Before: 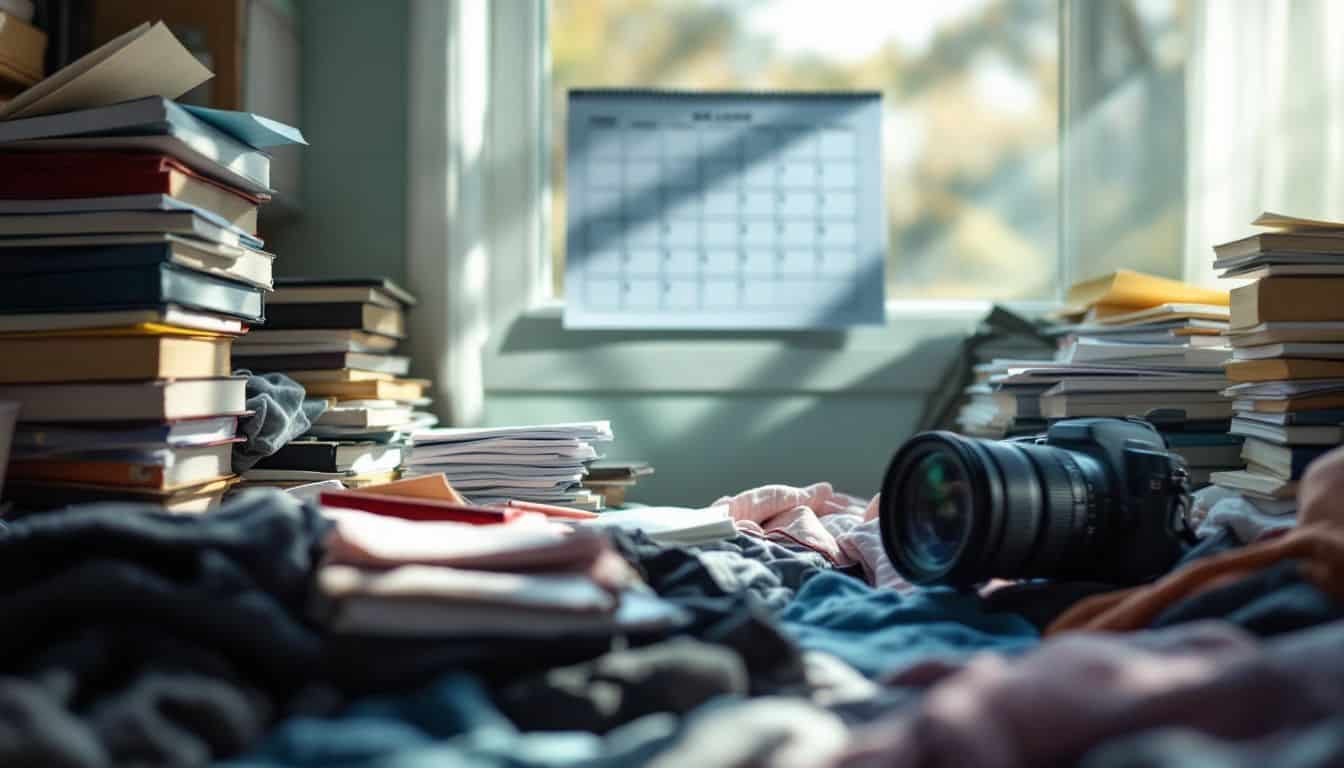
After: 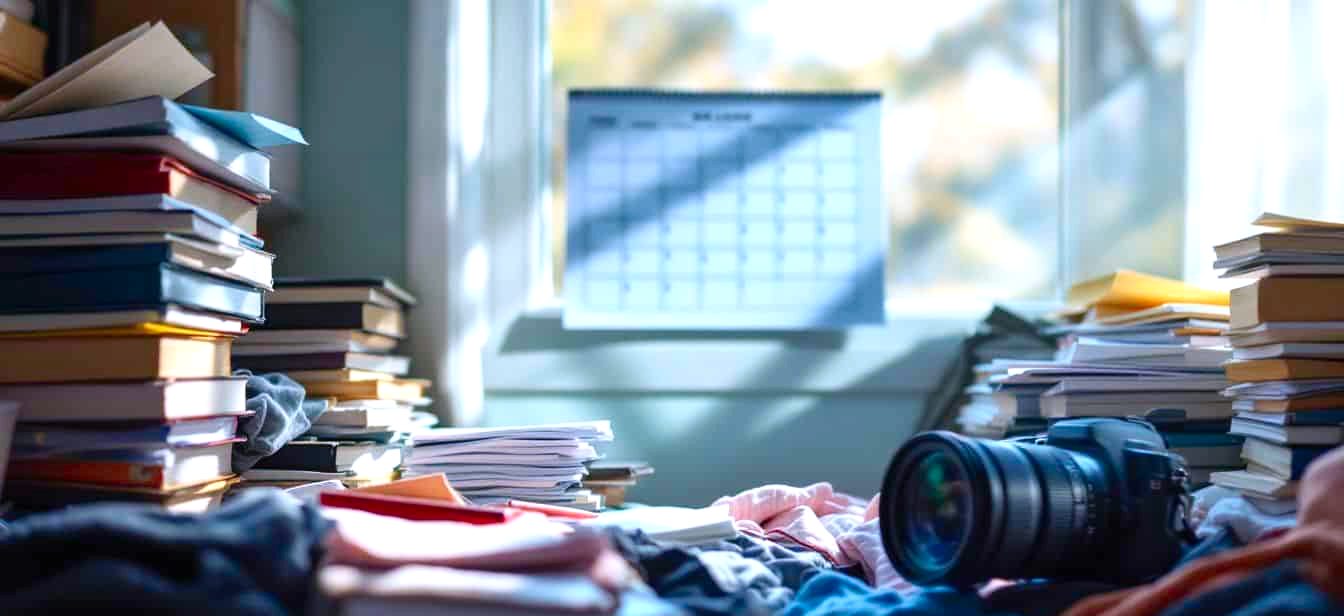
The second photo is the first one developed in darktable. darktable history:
color calibration: illuminant as shot in camera, x 0.363, y 0.384, temperature 4546.11 K
contrast brightness saturation: contrast 0.091, saturation 0.27
levels: levels [0, 0.435, 0.917]
crop: bottom 19.696%
